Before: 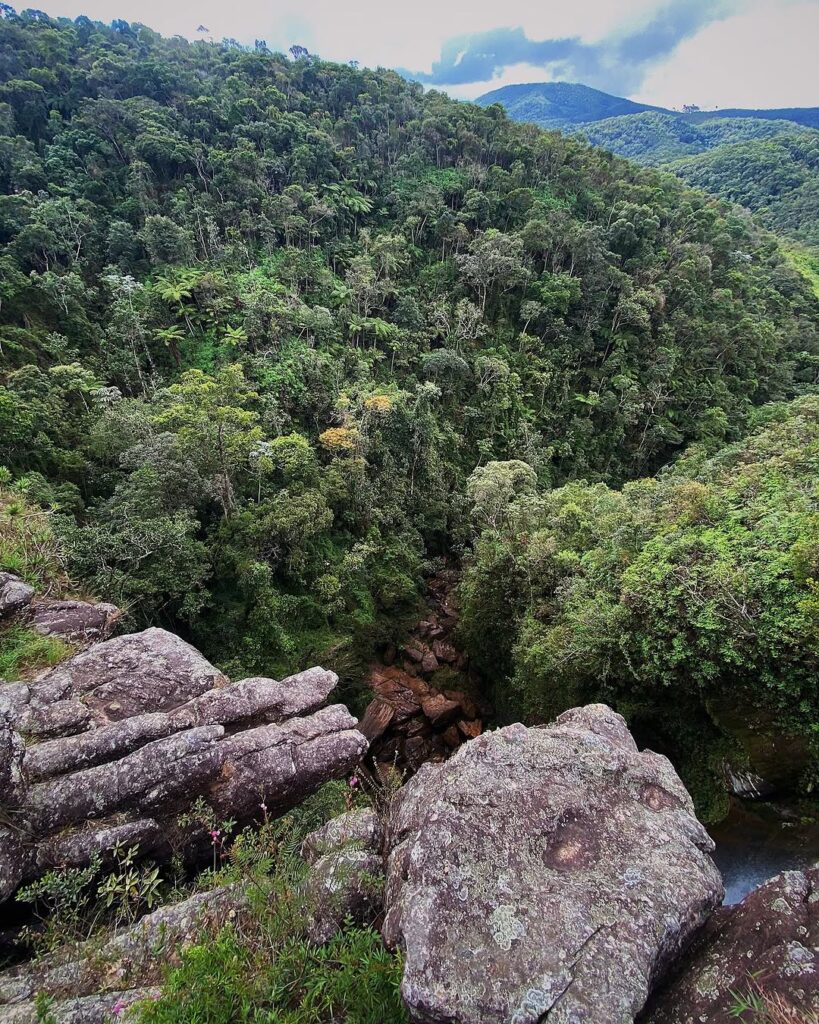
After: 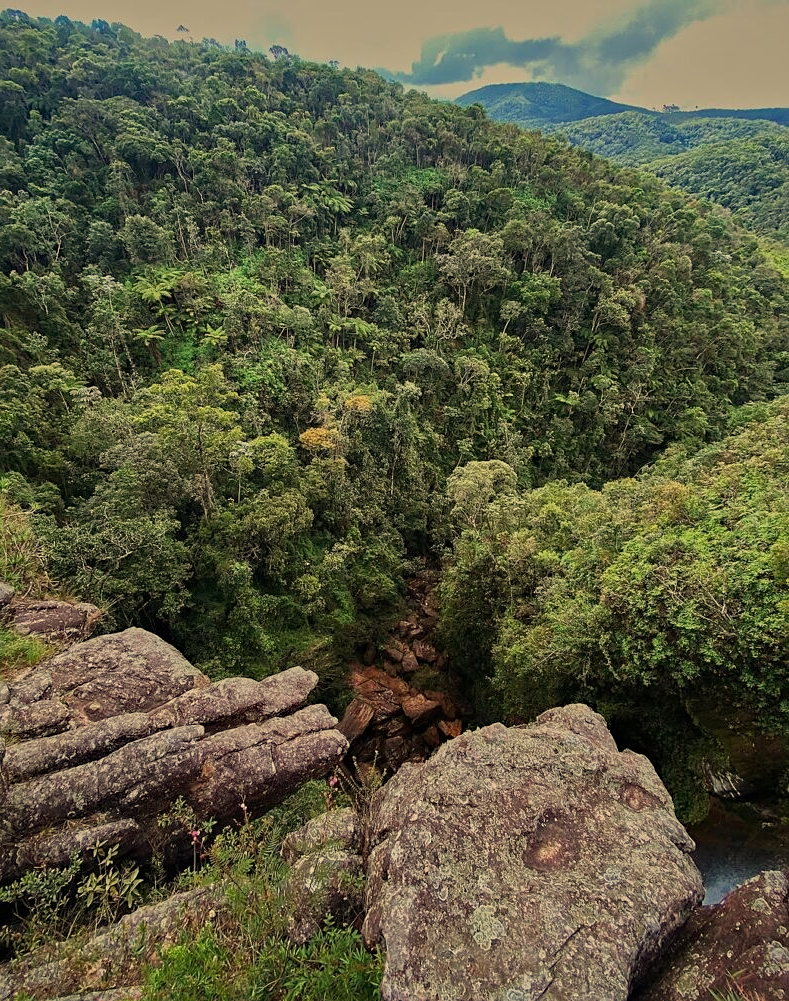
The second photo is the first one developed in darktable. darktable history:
tone equalizer: -8 EV -0.002 EV, -7 EV 0.005 EV, -6 EV -0.008 EV, -5 EV 0.007 EV, -4 EV -0.042 EV, -3 EV -0.233 EV, -2 EV -0.662 EV, -1 EV -0.983 EV, +0 EV -0.969 EV, smoothing diameter 2%, edges refinement/feathering 20, mask exposure compensation -1.57 EV, filter diffusion 5
sharpen: amount 0.2
crop and rotate: left 2.536%, right 1.107%, bottom 2.246%
color balance rgb: global vibrance 0.5%
white balance: red 1.08, blue 0.791
haze removal: compatibility mode true, adaptive false
